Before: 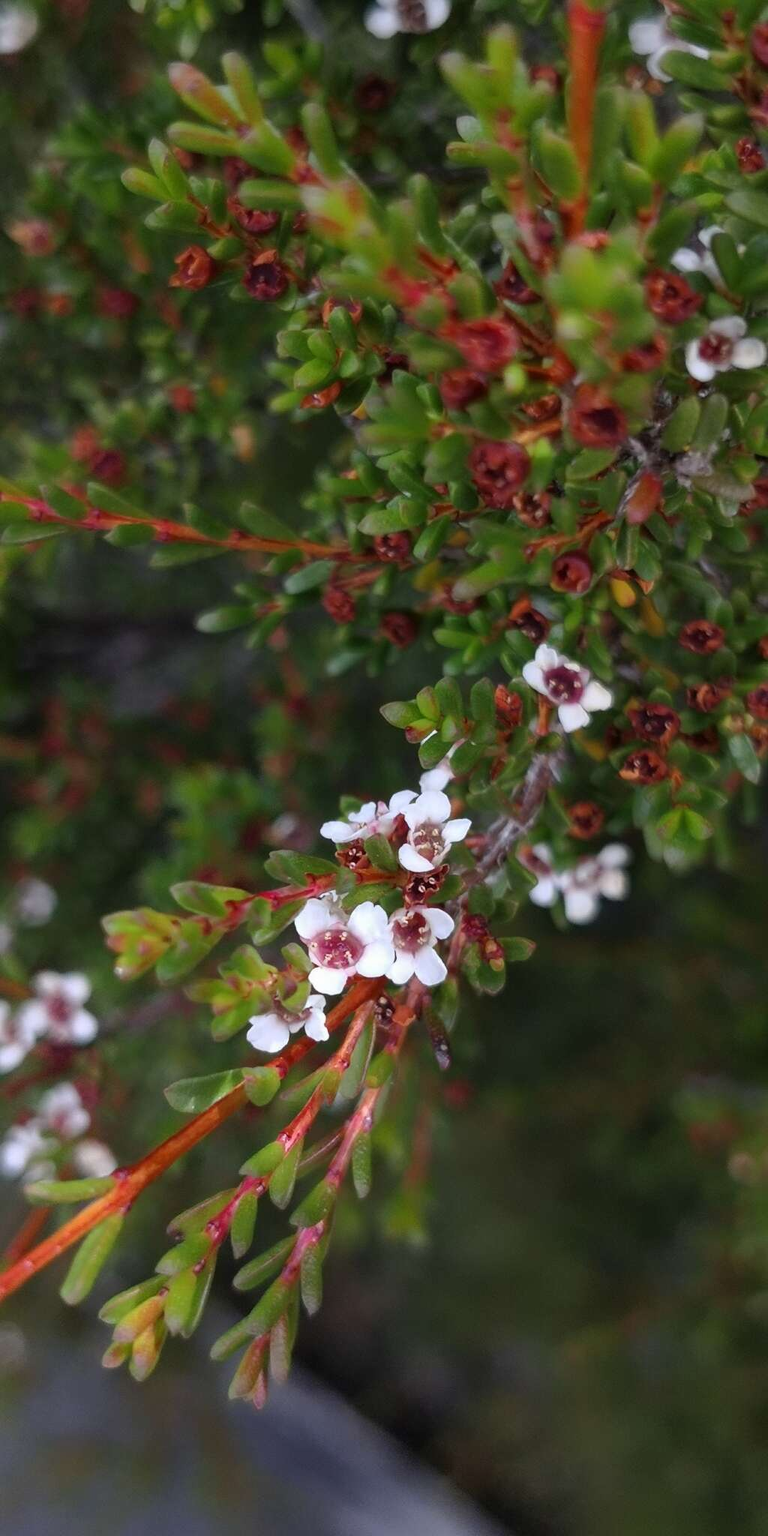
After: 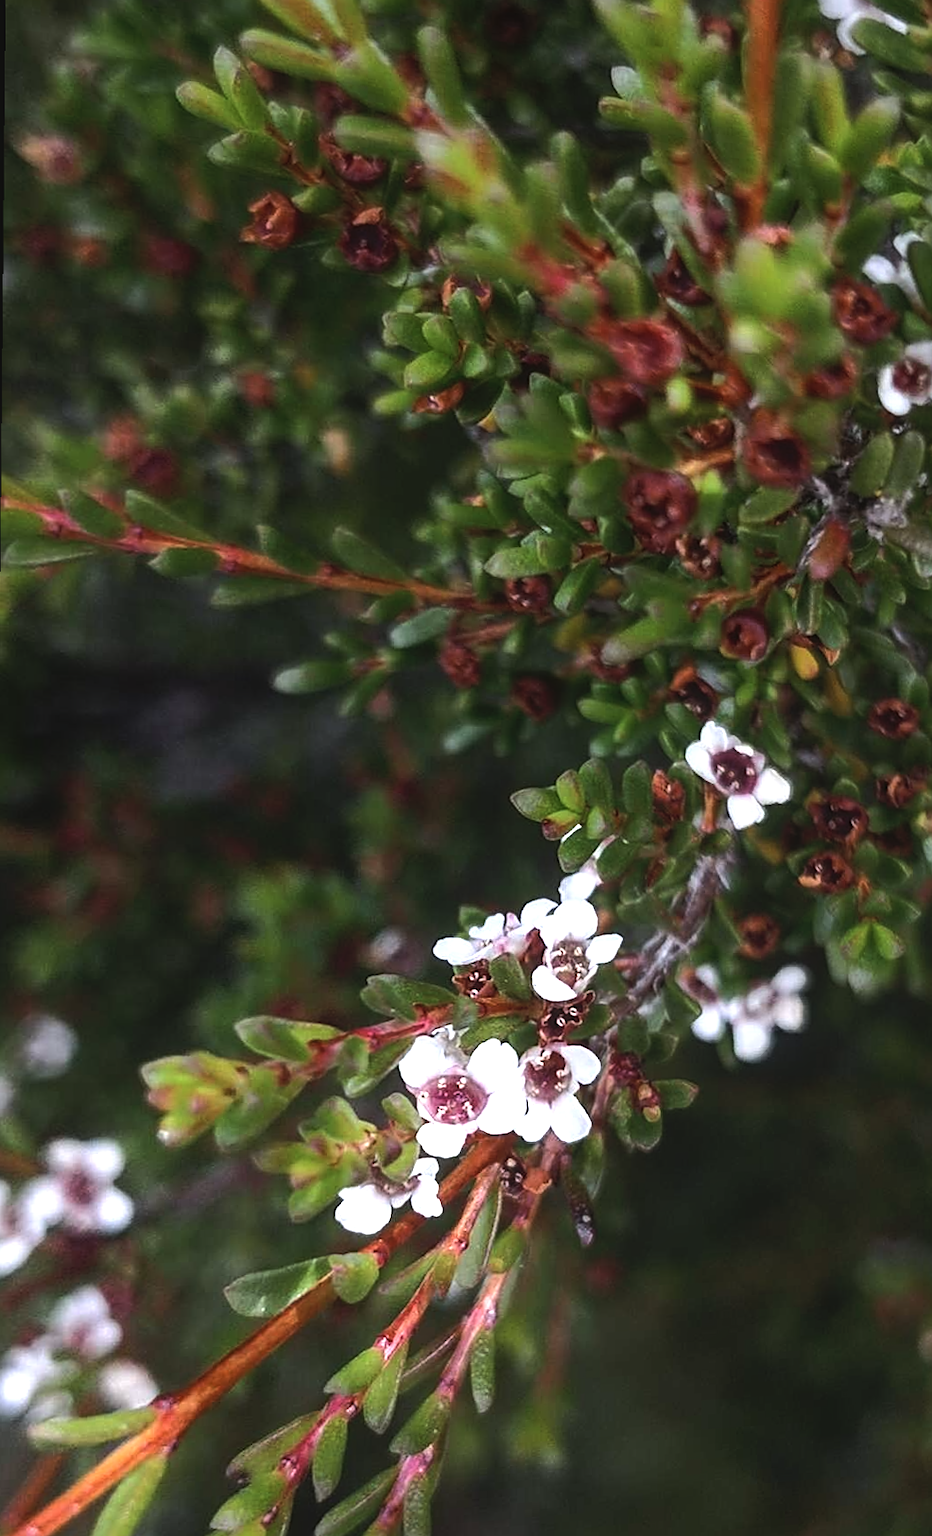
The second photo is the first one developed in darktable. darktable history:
rotate and perspective: rotation 0.679°, lens shift (horizontal) 0.136, crop left 0.009, crop right 0.991, crop top 0.078, crop bottom 0.95
contrast equalizer: octaves 7, y [[0.6 ×6], [0.55 ×6], [0 ×6], [0 ×6], [0 ×6]], mix -0.3
crop and rotate: angle 0.2°, left 0.275%, right 3.127%, bottom 14.18%
tone equalizer: -8 EV -1.08 EV, -7 EV -1.01 EV, -6 EV -0.867 EV, -5 EV -0.578 EV, -3 EV 0.578 EV, -2 EV 0.867 EV, -1 EV 1.01 EV, +0 EV 1.08 EV, edges refinement/feathering 500, mask exposure compensation -1.57 EV, preserve details no
white balance: red 0.983, blue 1.036
contrast brightness saturation: contrast -0.1, saturation -0.1
sharpen: on, module defaults
local contrast: on, module defaults
